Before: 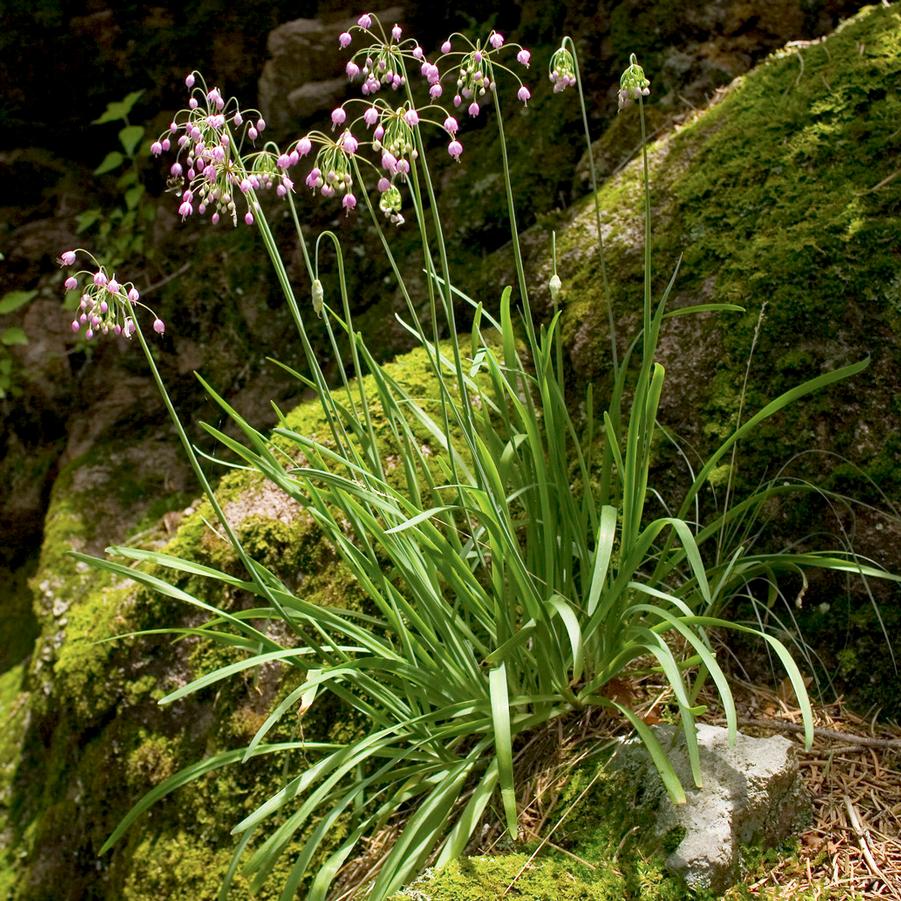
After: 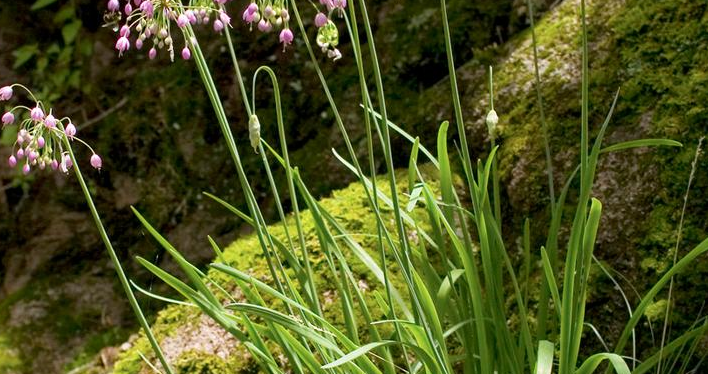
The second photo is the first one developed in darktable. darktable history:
crop: left 7.036%, top 18.398%, right 14.379%, bottom 40.043%
bloom: size 3%, threshold 100%, strength 0%
